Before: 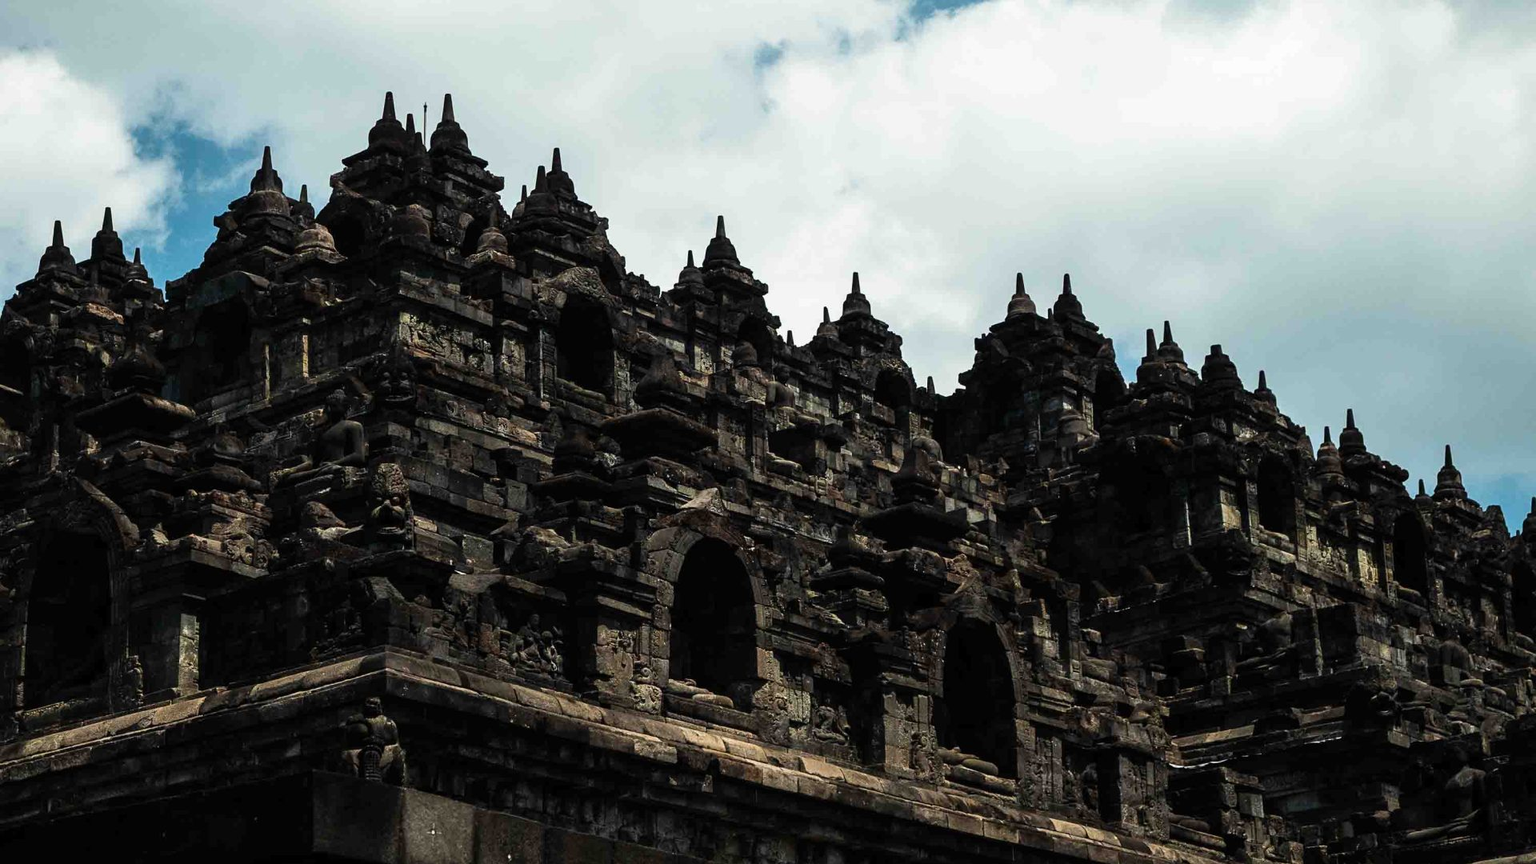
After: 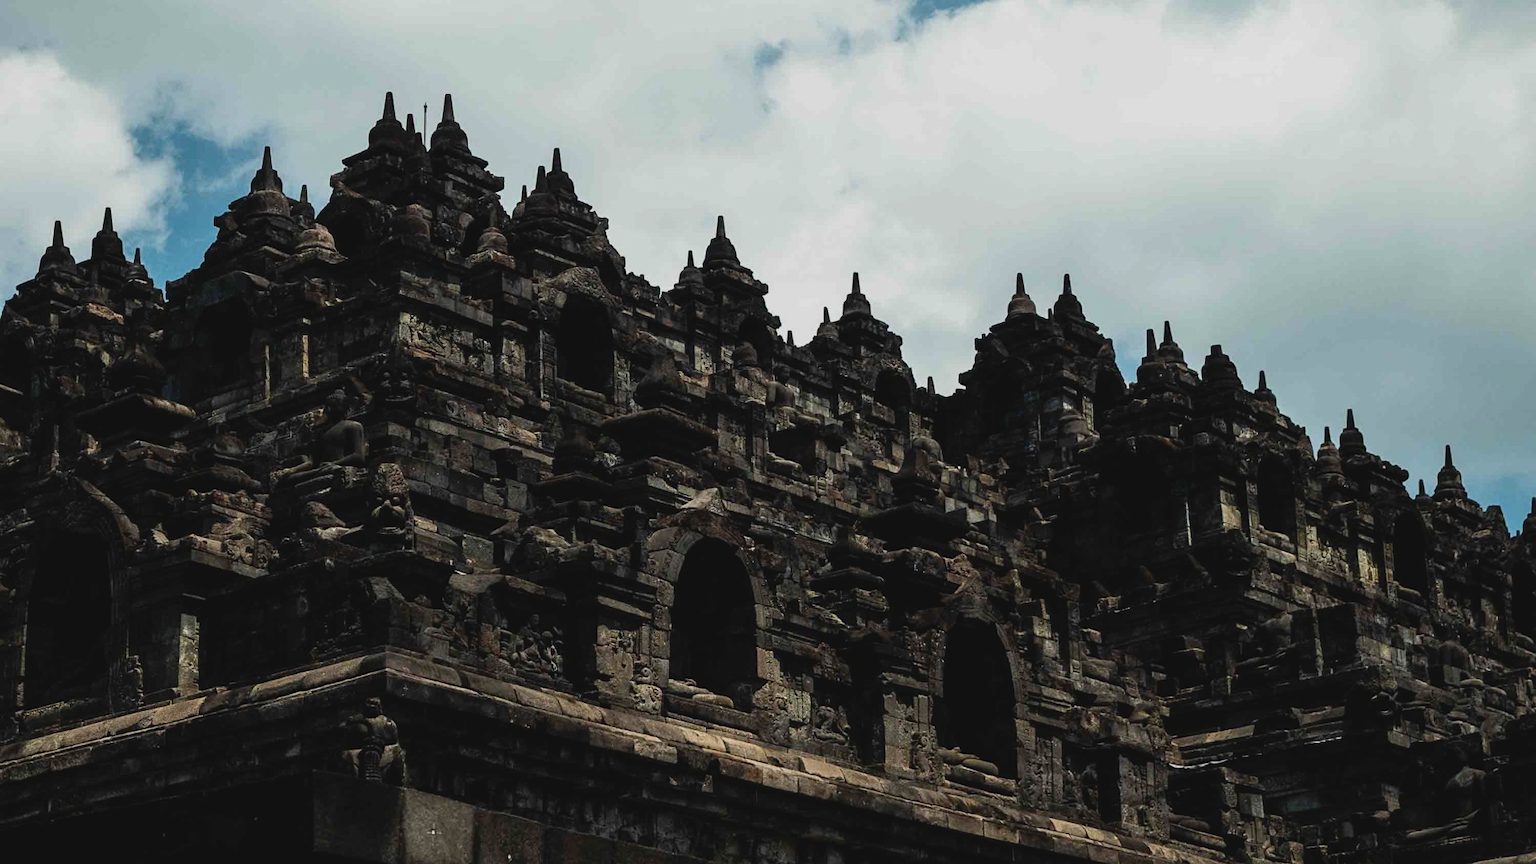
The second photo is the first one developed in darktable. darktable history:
exposure: black level correction 0.001, exposure -0.2 EV, compensate exposure bias true, compensate highlight preservation false
contrast brightness saturation: contrast -0.102, saturation -0.093
